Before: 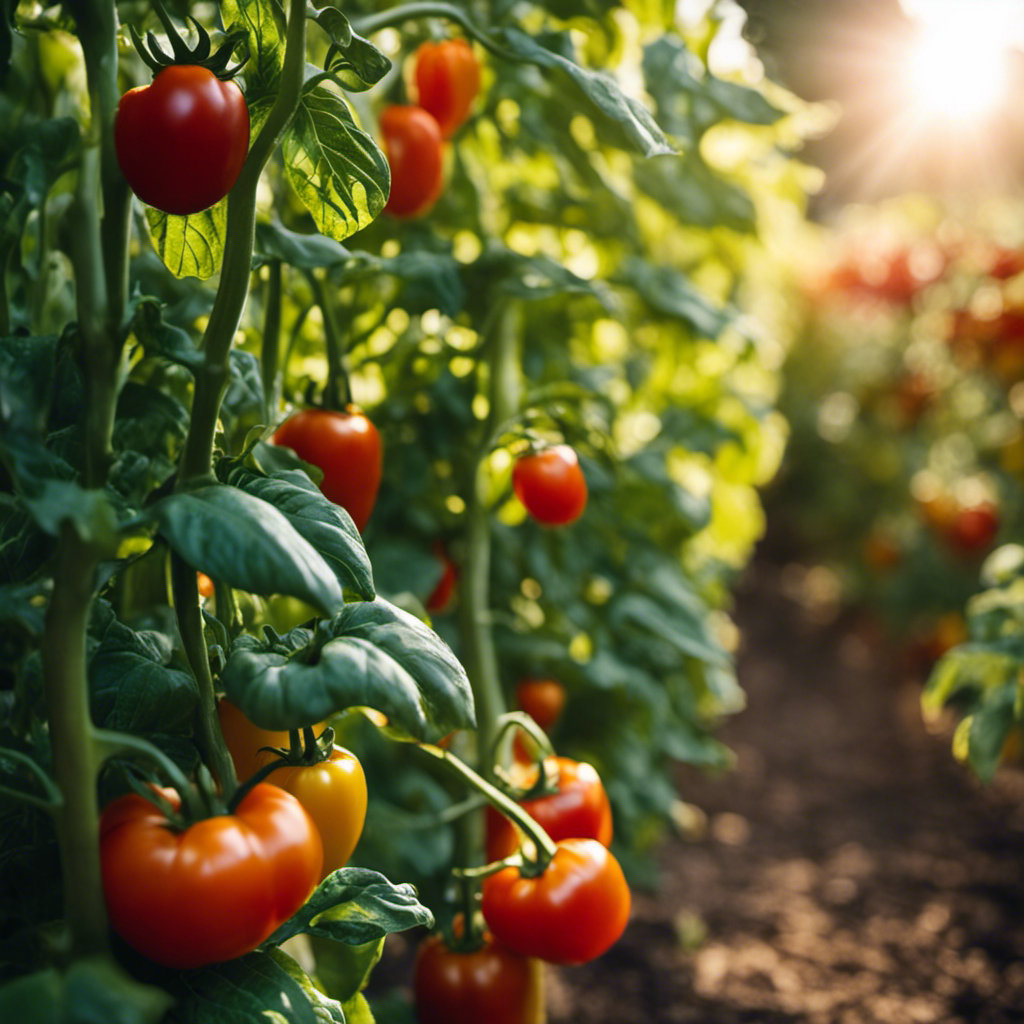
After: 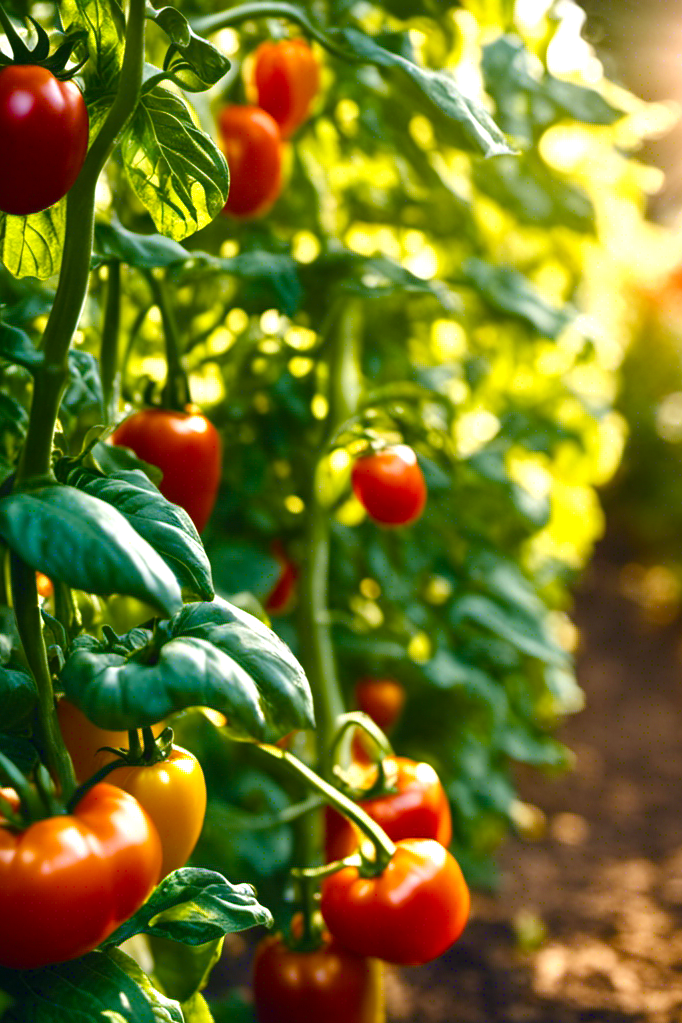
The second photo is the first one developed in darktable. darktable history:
crop and rotate: left 15.754%, right 17.579%
color balance rgb: linear chroma grading › shadows -2.2%, linear chroma grading › highlights -15%, linear chroma grading › global chroma -10%, linear chroma grading › mid-tones -10%, perceptual saturation grading › global saturation 45%, perceptual saturation grading › highlights -50%, perceptual saturation grading › shadows 30%, perceptual brilliance grading › global brilliance 18%, global vibrance 45%
